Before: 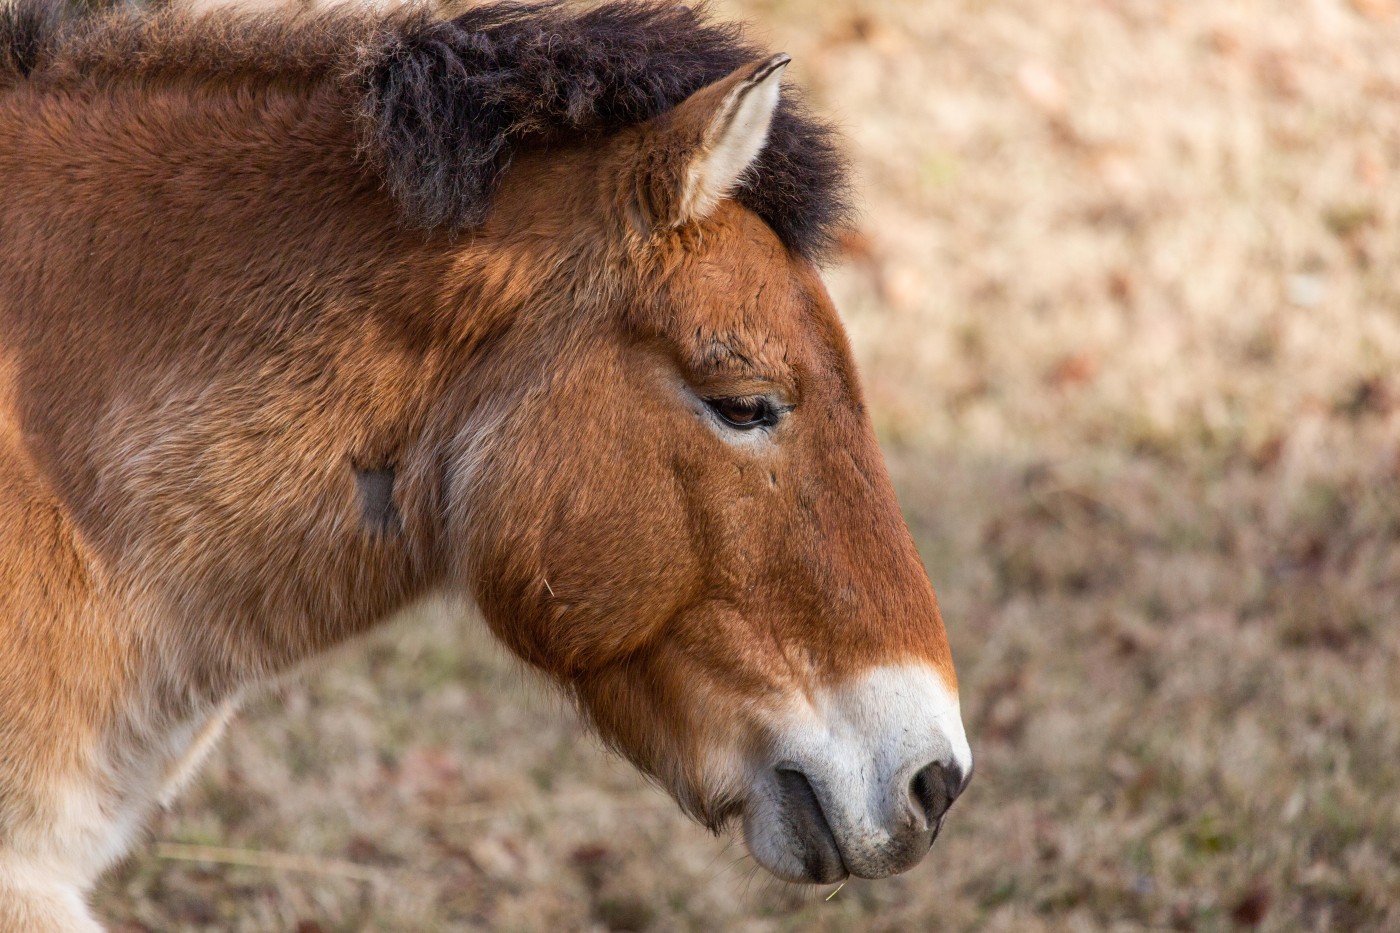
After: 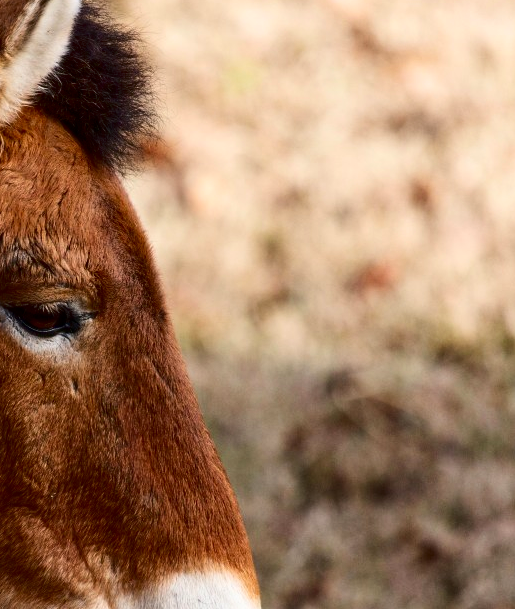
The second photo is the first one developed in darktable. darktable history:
crop and rotate: left 49.891%, top 10.116%, right 13.261%, bottom 24.599%
contrast brightness saturation: contrast 0.238, brightness -0.226, saturation 0.147
